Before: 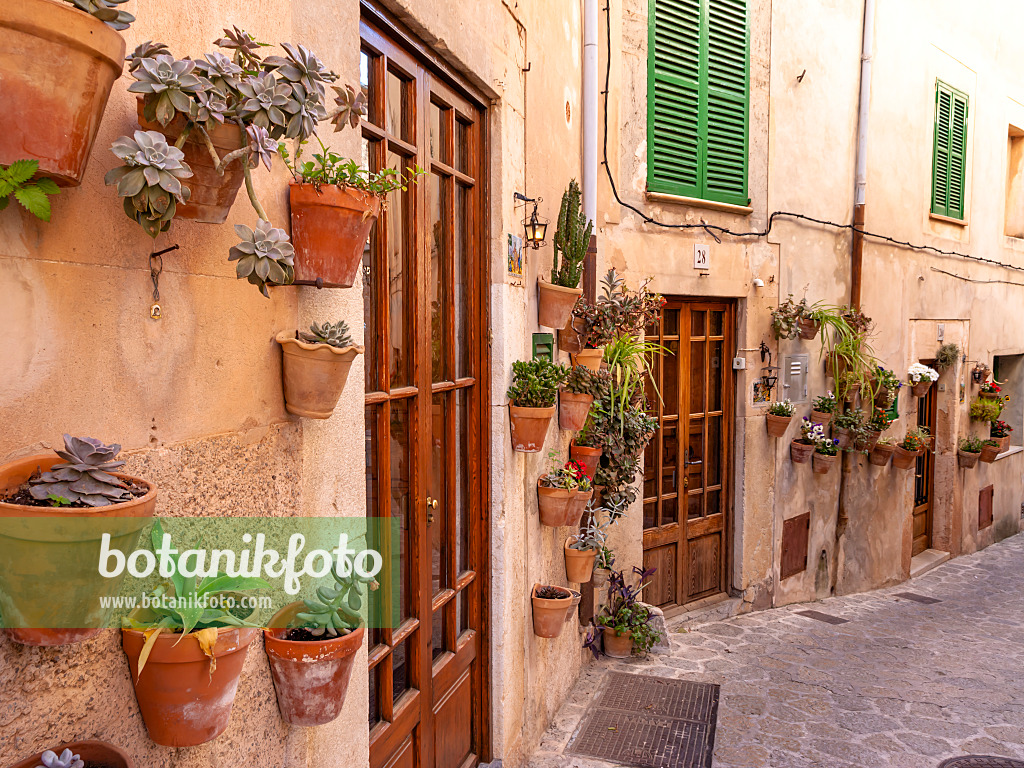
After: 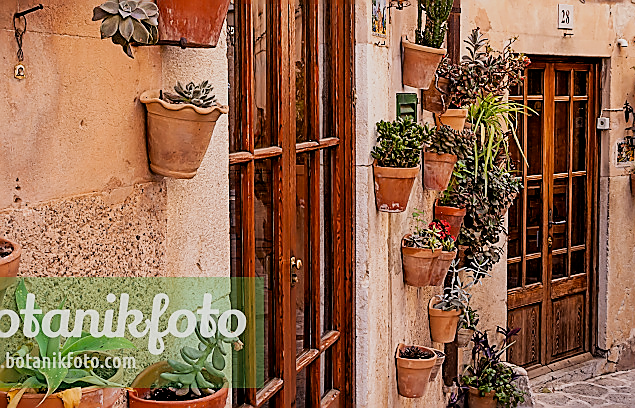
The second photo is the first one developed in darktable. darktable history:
contrast brightness saturation: contrast 0.03, brightness -0.04
crop: left 13.312%, top 31.28%, right 24.627%, bottom 15.582%
sharpen: radius 1.4, amount 1.25, threshold 0.7
filmic rgb: black relative exposure -5 EV, hardness 2.88, contrast 1.2, highlights saturation mix -30%
